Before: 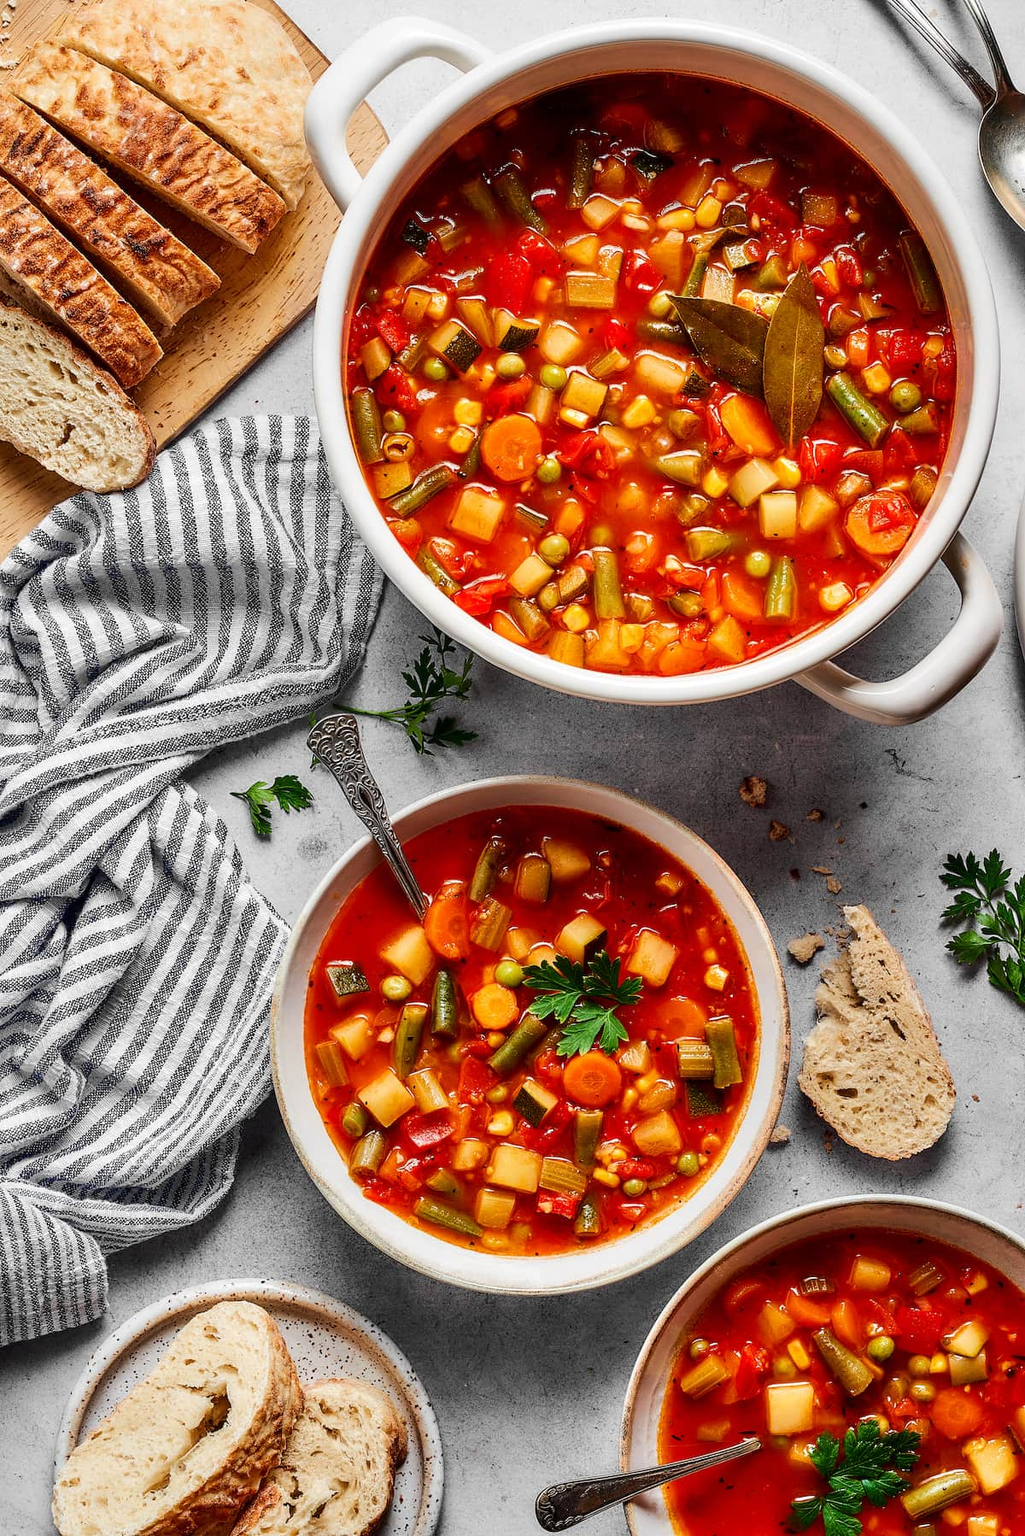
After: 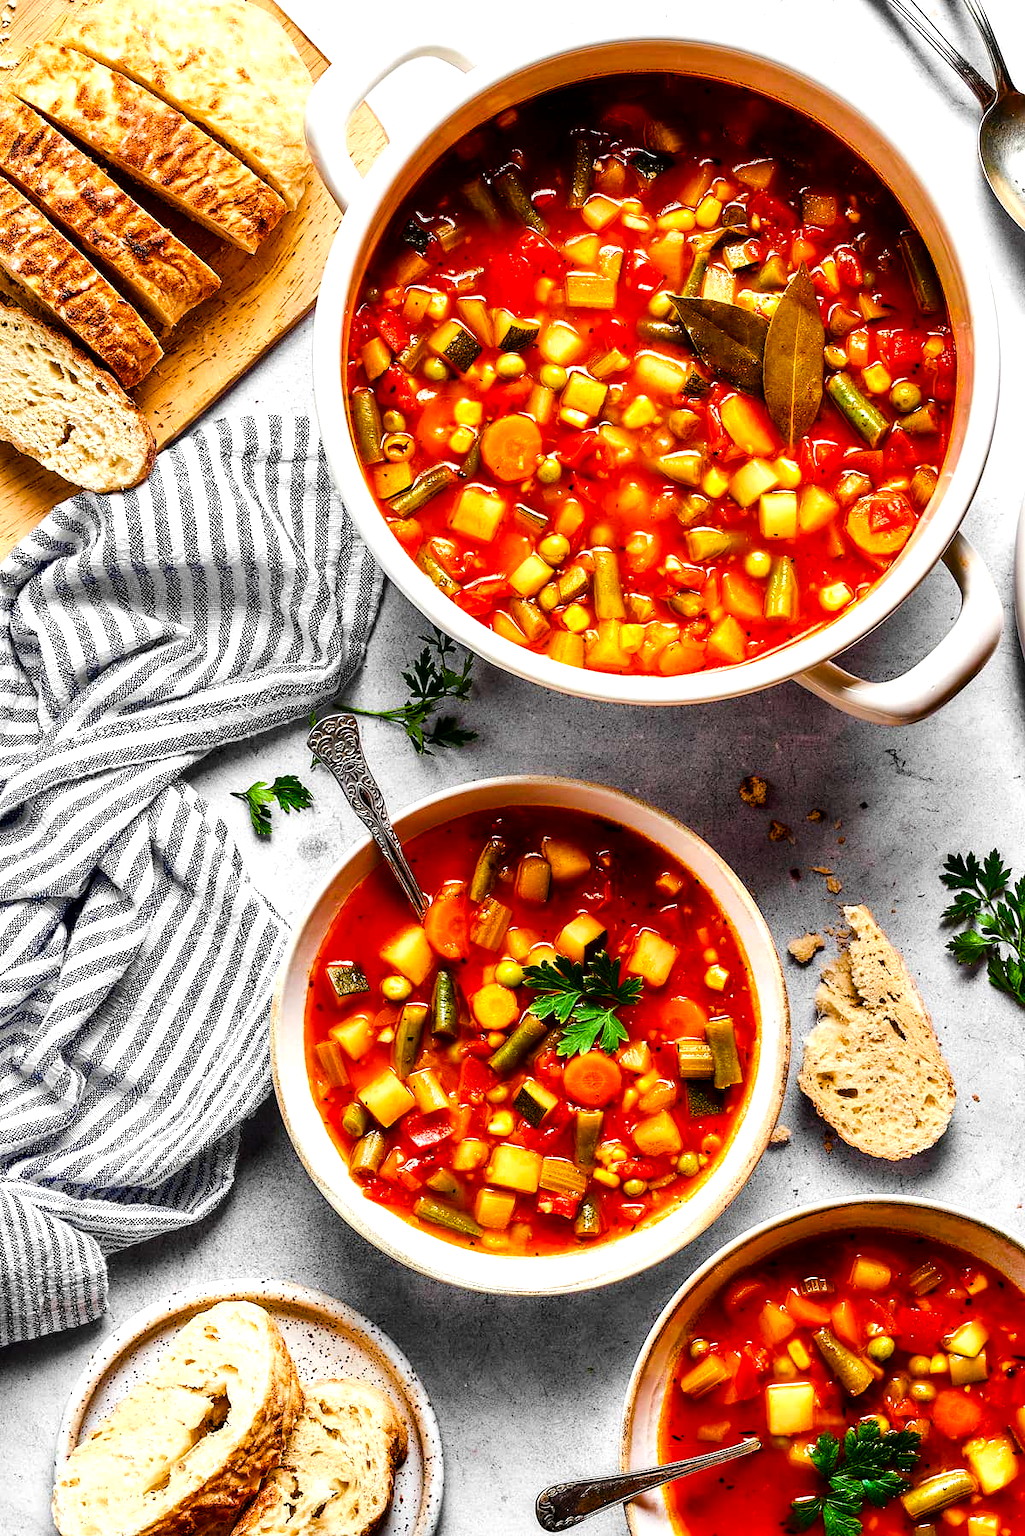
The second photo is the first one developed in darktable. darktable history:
color balance rgb: shadows fall-off 102.422%, linear chroma grading › global chroma 14.902%, perceptual saturation grading › global saturation 20%, perceptual saturation grading › highlights -25.59%, perceptual saturation grading › shadows 49.977%, mask middle-gray fulcrum 22.183%, global vibrance 19.709%
tone equalizer: -8 EV -0.719 EV, -7 EV -0.7 EV, -6 EV -0.562 EV, -5 EV -0.385 EV, -3 EV 0.4 EV, -2 EV 0.6 EV, -1 EV 0.698 EV, +0 EV 0.77 EV, mask exposure compensation -0.489 EV
